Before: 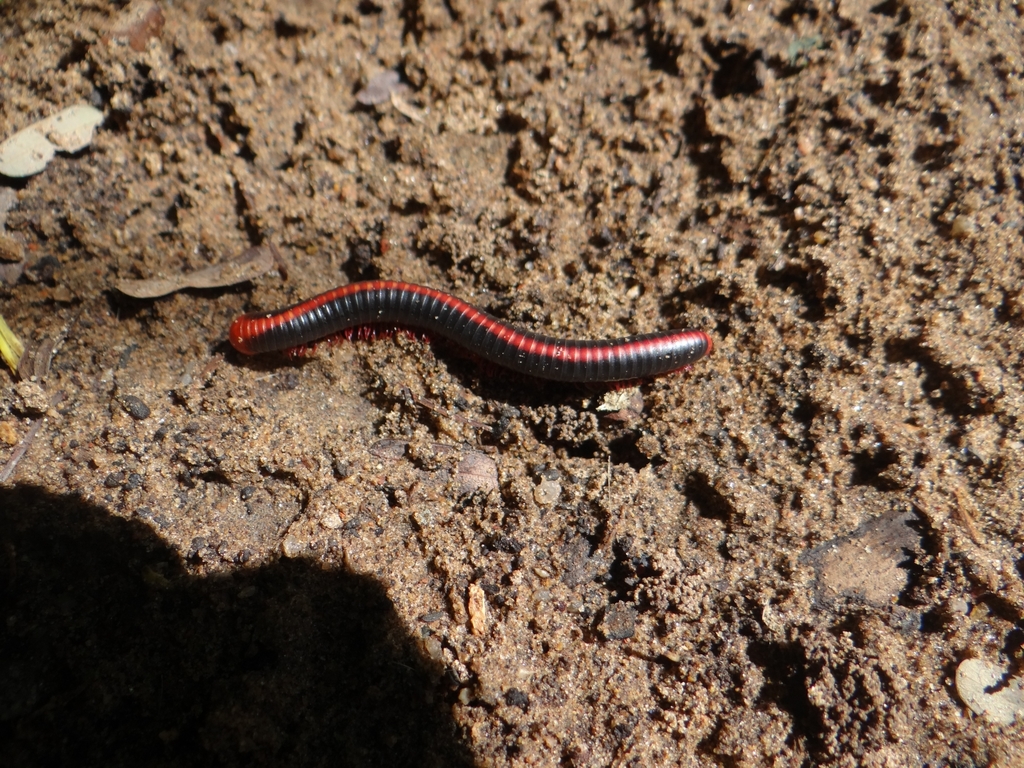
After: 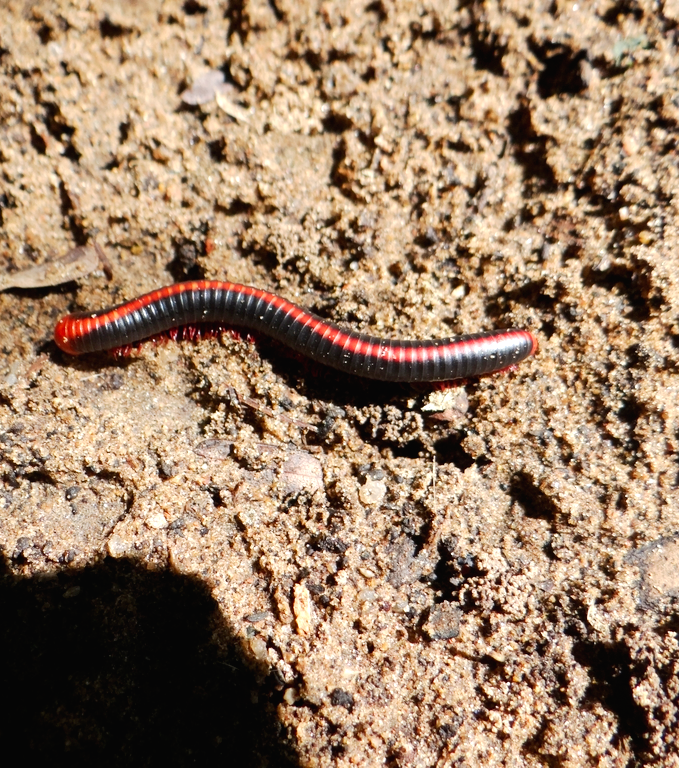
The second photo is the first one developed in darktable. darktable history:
crop: left 17.138%, right 16.508%
tone curve: curves: ch0 [(0, 0.013) (0.054, 0.018) (0.205, 0.191) (0.289, 0.292) (0.39, 0.424) (0.493, 0.551) (0.666, 0.743) (0.795, 0.841) (1, 0.998)]; ch1 [(0, 0) (0.385, 0.343) (0.439, 0.415) (0.494, 0.495) (0.501, 0.501) (0.51, 0.509) (0.548, 0.554) (0.586, 0.614) (0.66, 0.706) (0.783, 0.804) (1, 1)]; ch2 [(0, 0) (0.304, 0.31) (0.403, 0.399) (0.441, 0.428) (0.47, 0.469) (0.498, 0.496) (0.524, 0.538) (0.566, 0.579) (0.633, 0.665) (0.7, 0.711) (1, 1)], preserve colors none
exposure: black level correction 0, exposure 0.686 EV, compensate exposure bias true, compensate highlight preservation false
